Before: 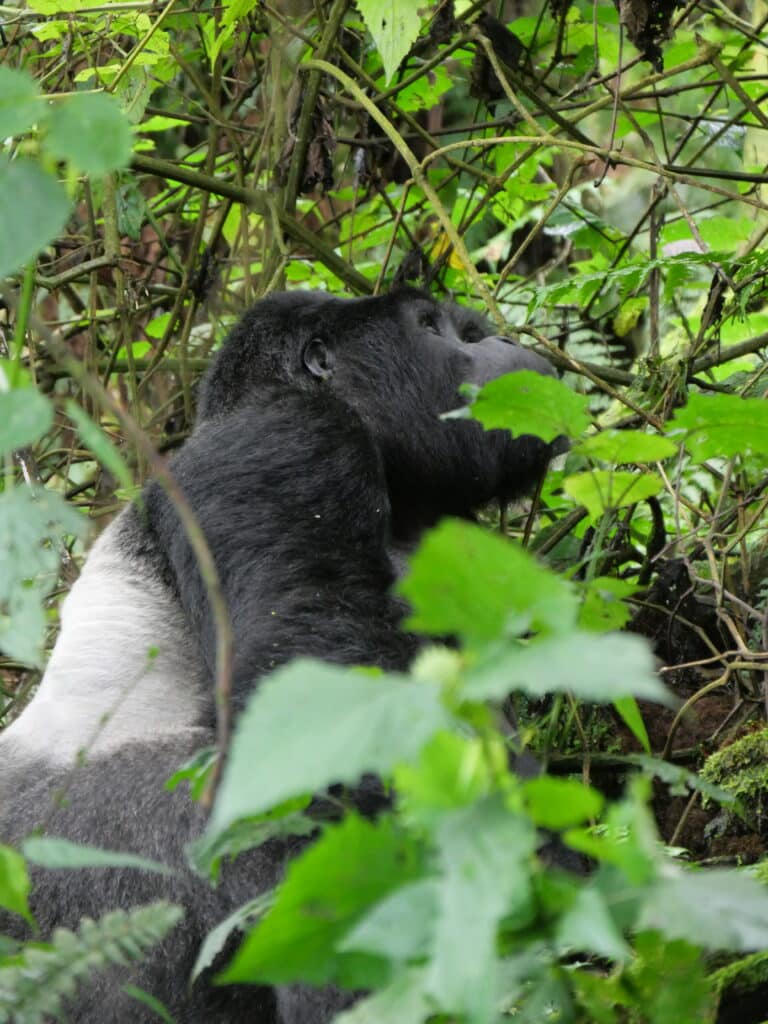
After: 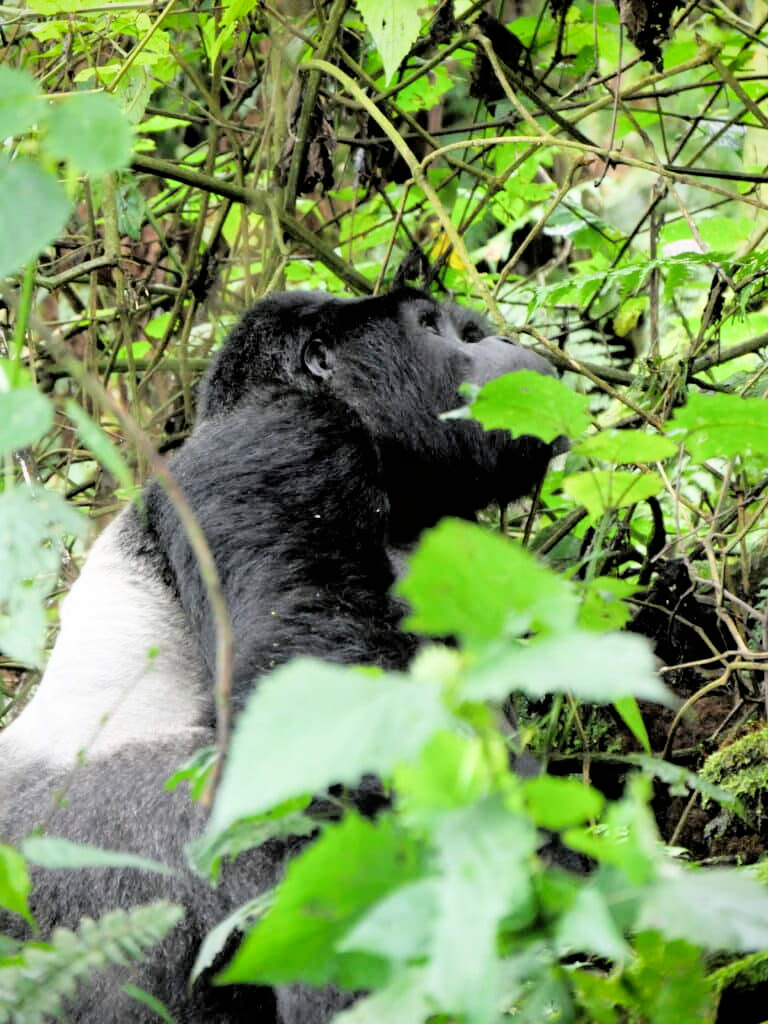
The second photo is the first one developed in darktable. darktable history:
filmic rgb: black relative exposure -3.86 EV, white relative exposure 3.48 EV, hardness 2.63, contrast 1.103
exposure: black level correction 0, exposure 1 EV, compensate exposure bias true, compensate highlight preservation false
vignetting: brightness -0.233, saturation 0.141
